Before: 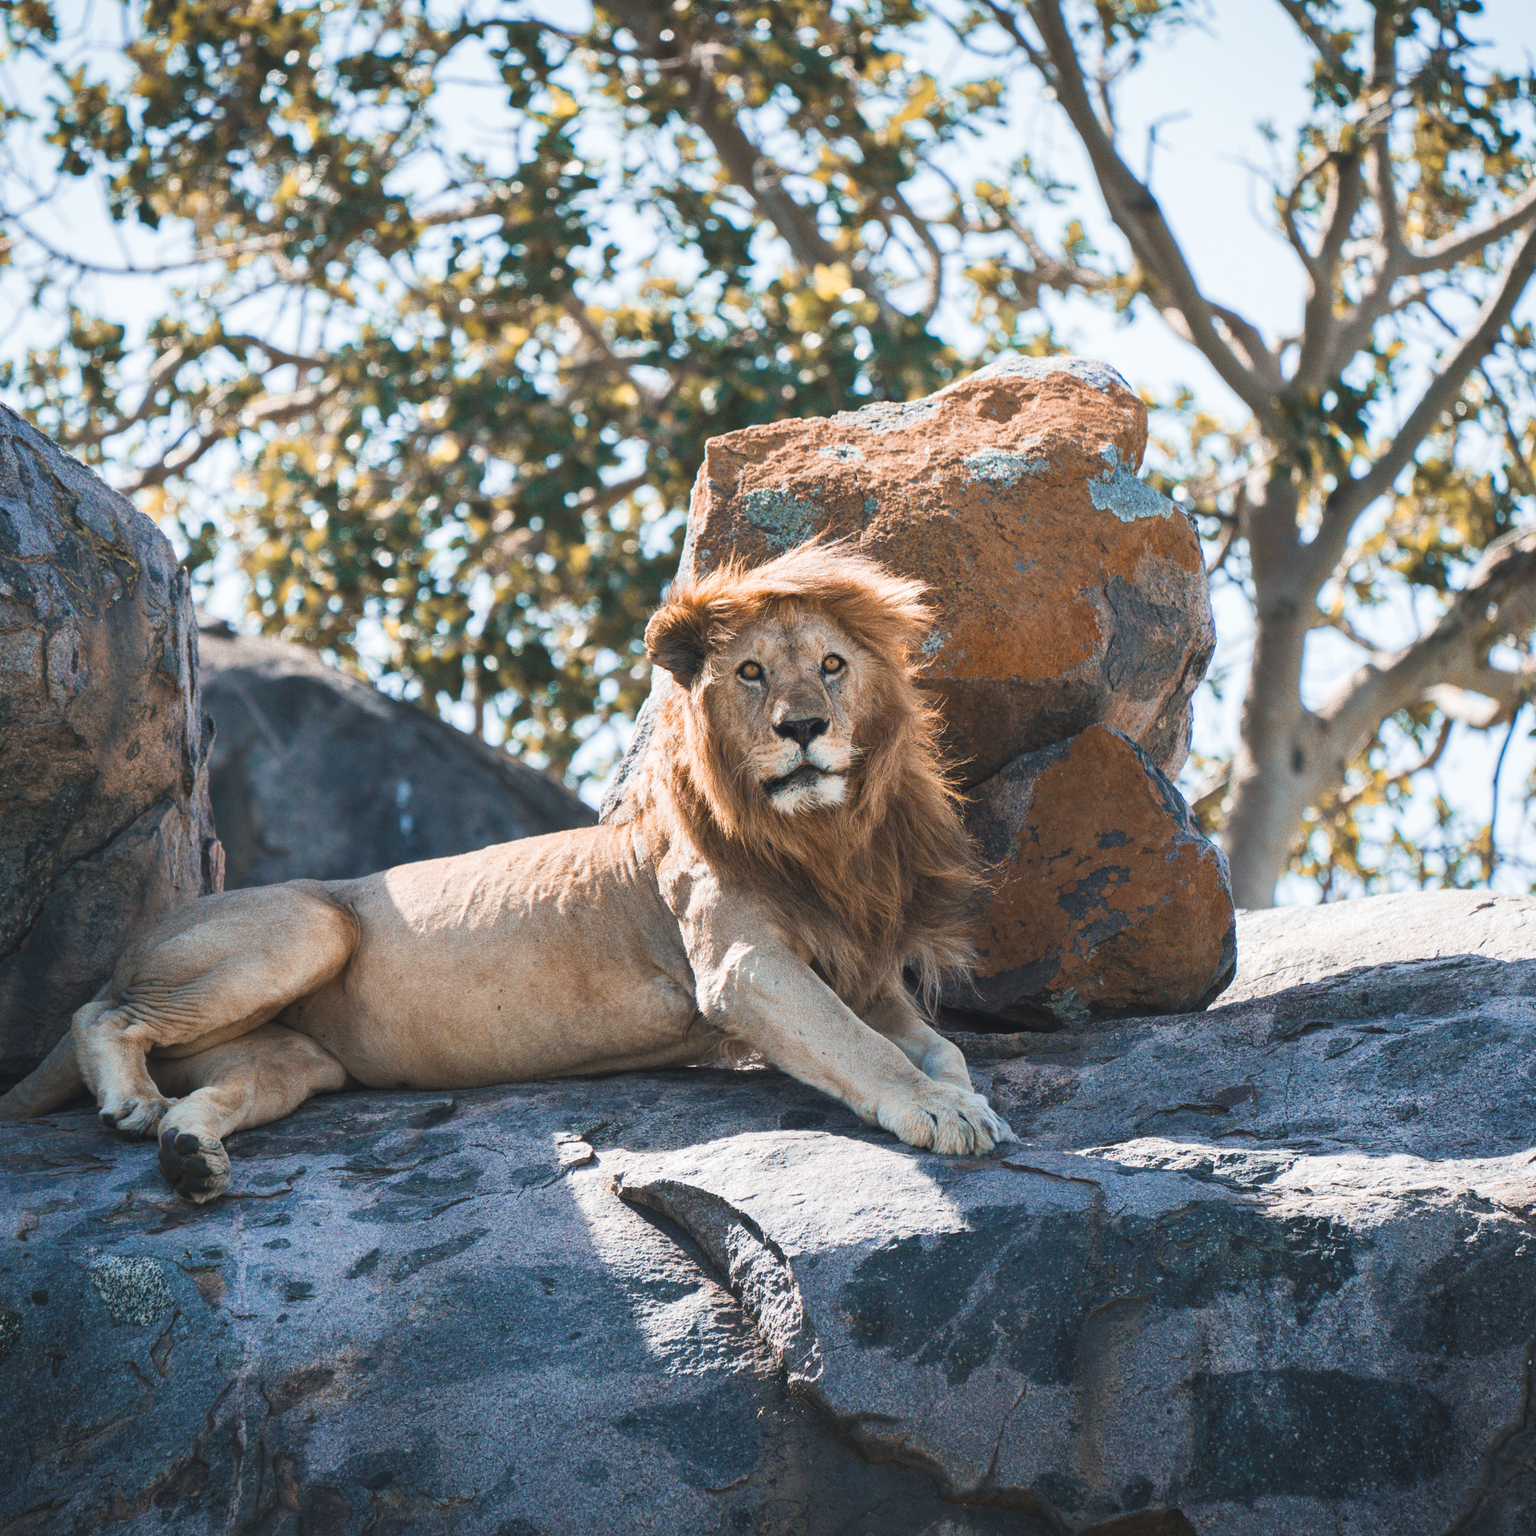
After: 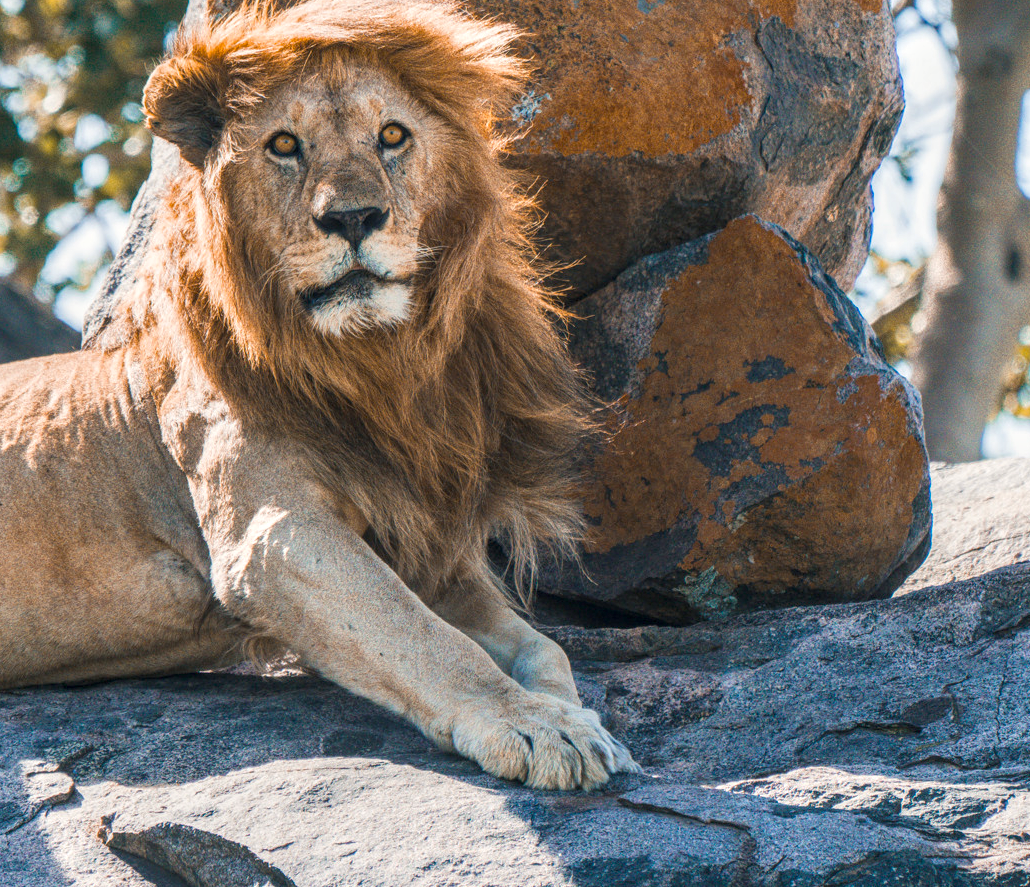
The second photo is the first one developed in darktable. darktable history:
crop: left 35.03%, top 36.625%, right 14.663%, bottom 20.057%
color balance rgb: shadows lift › chroma 2%, shadows lift › hue 217.2°, power › hue 60°, highlights gain › chroma 1%, highlights gain › hue 69.6°, global offset › luminance -0.5%, perceptual saturation grading › global saturation 15%, global vibrance 15%
local contrast: highlights 0%, shadows 0%, detail 133%
